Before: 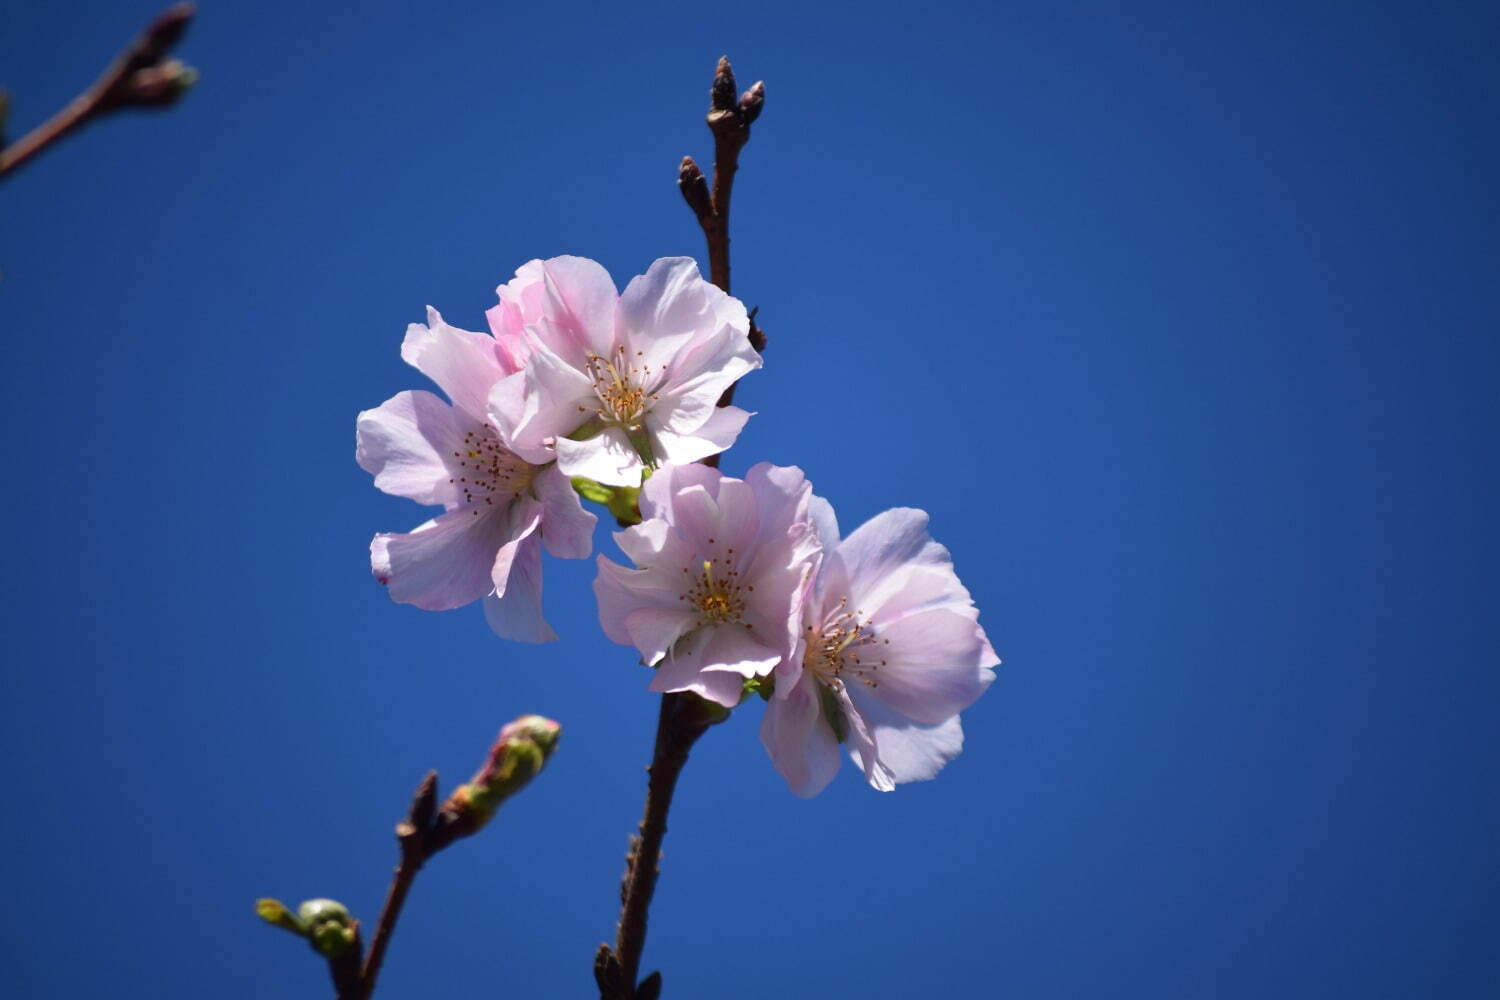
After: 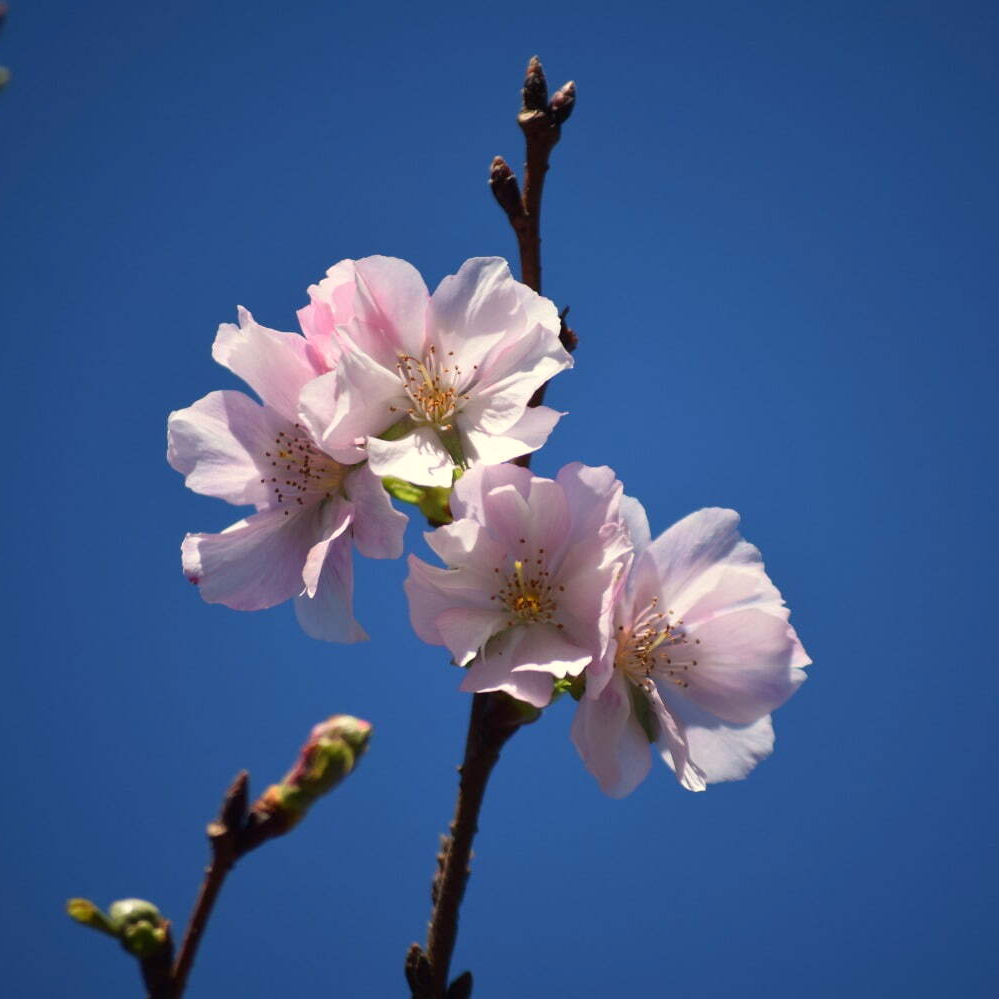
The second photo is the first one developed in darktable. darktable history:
white balance: red 1.029, blue 0.92
crop and rotate: left 12.648%, right 20.685%
